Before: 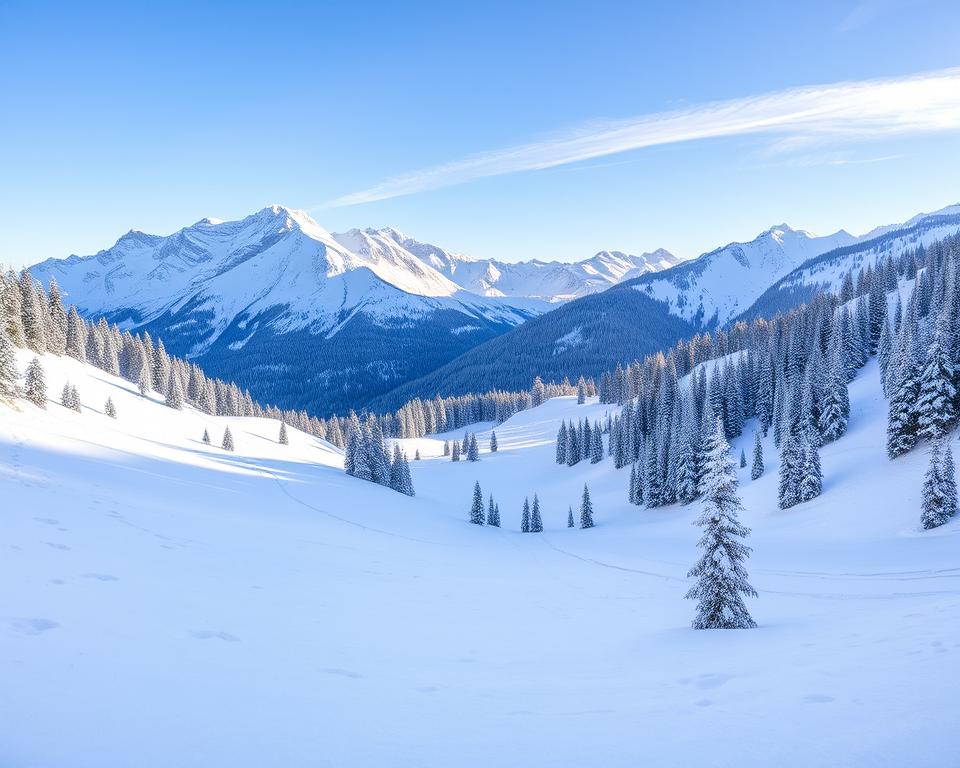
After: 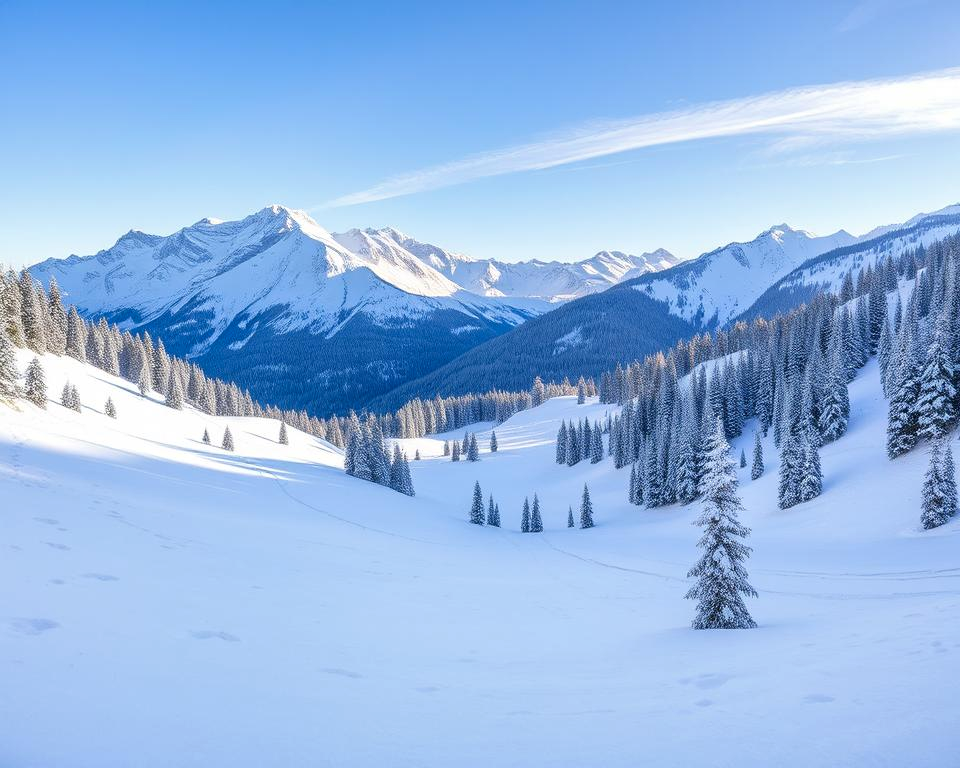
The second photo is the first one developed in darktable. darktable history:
shadows and highlights: shadows 29.73, highlights -30.46, low approximation 0.01, soften with gaussian
